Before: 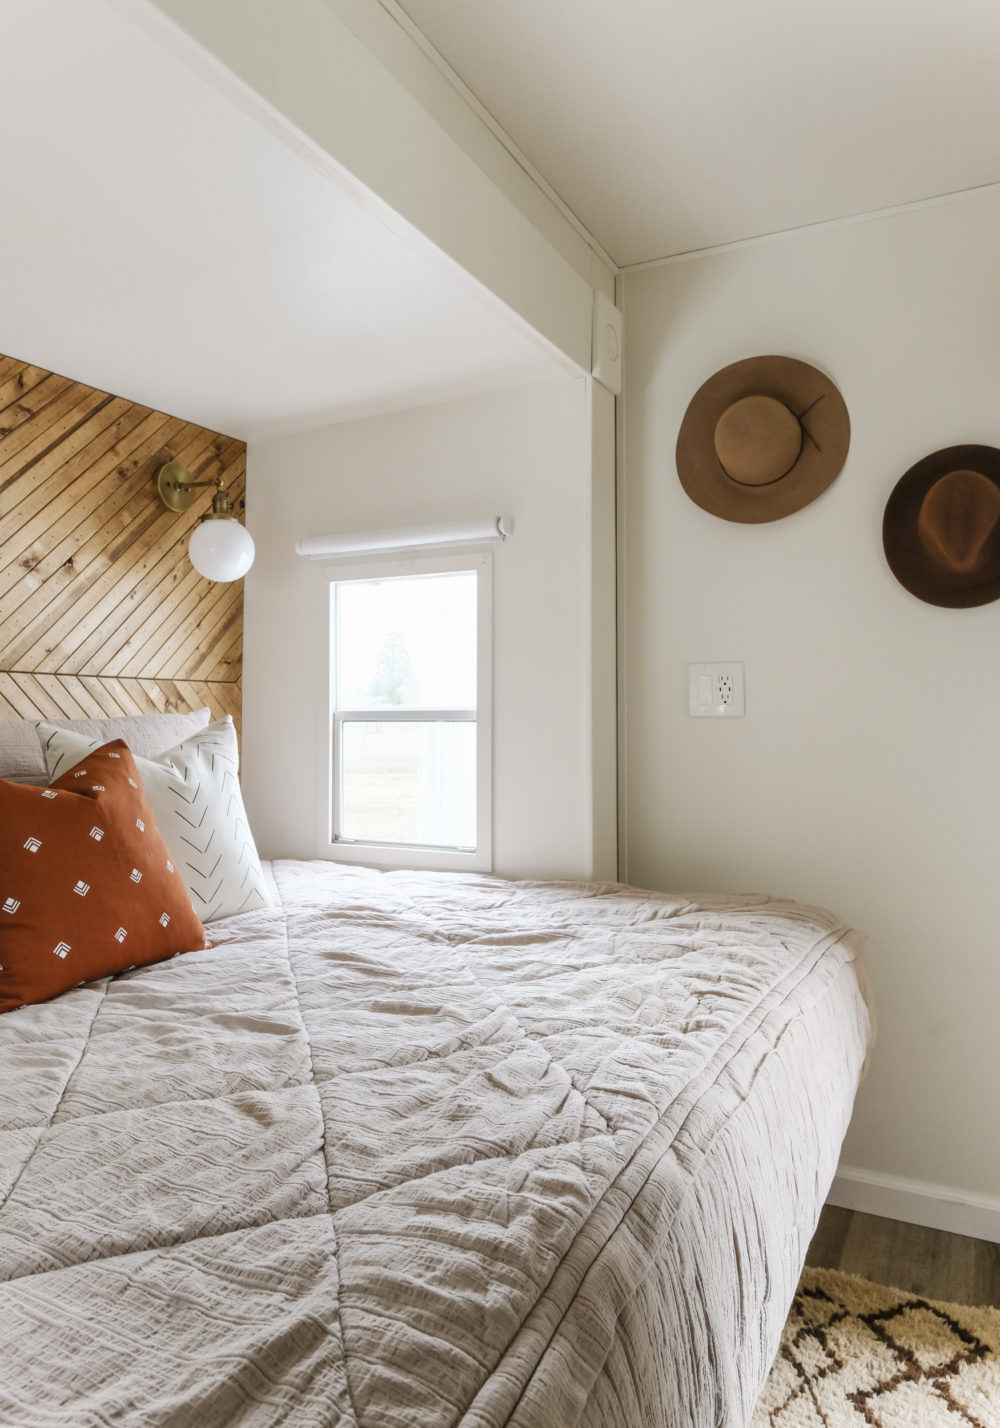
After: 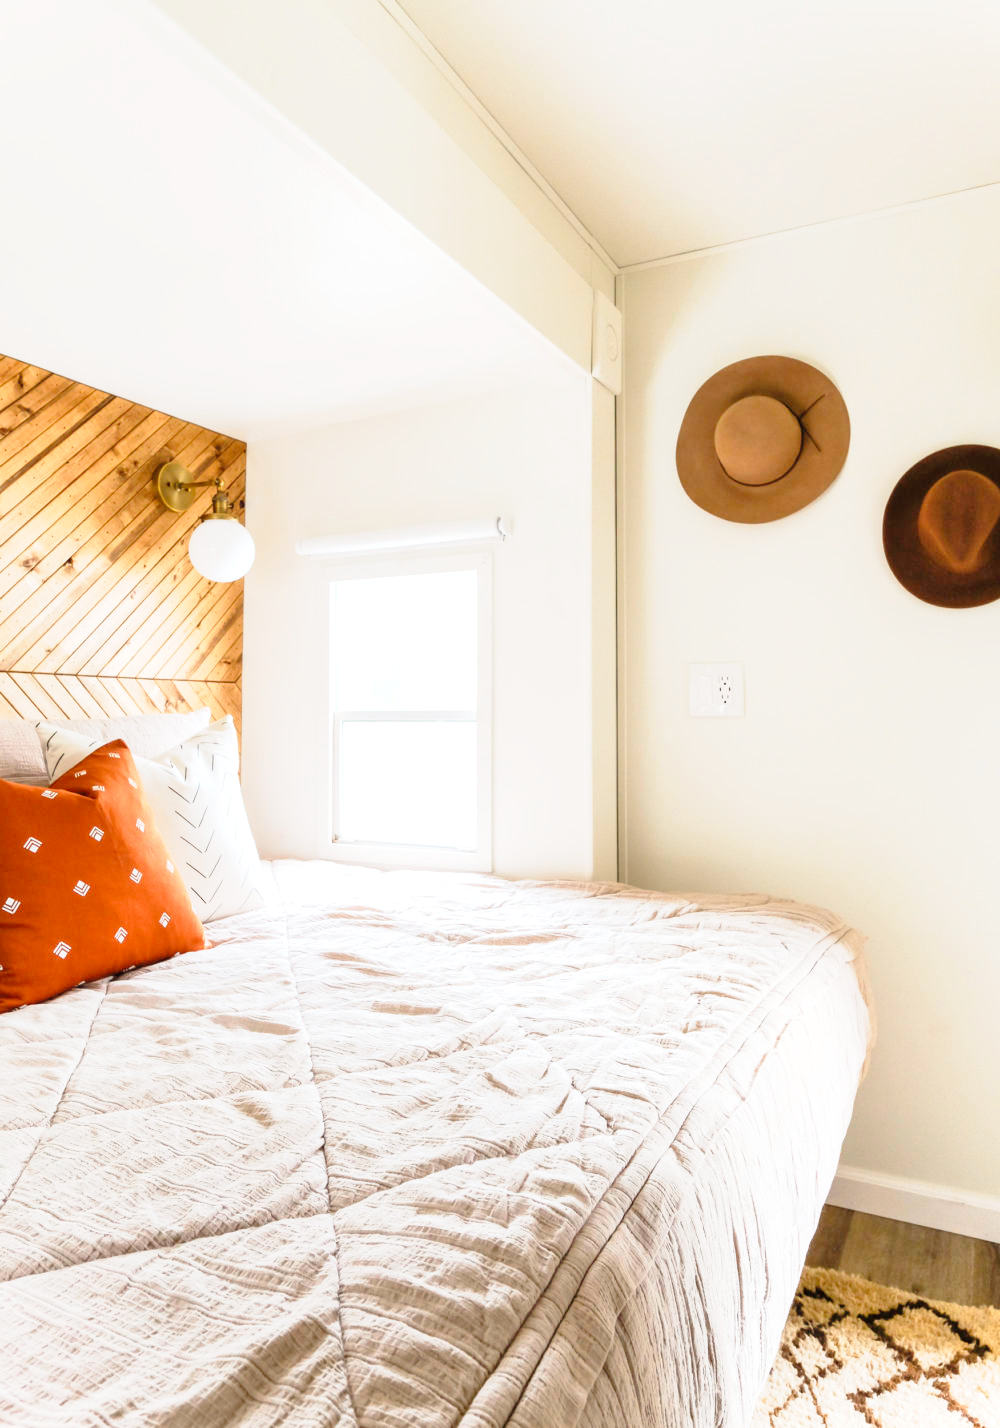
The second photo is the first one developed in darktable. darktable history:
exposure: black level correction 0, exposure 0.694 EV, compensate highlight preservation false
tone curve: curves: ch0 [(0, 0) (0.091, 0.077) (0.389, 0.458) (0.745, 0.82) (0.844, 0.908) (0.909, 0.942) (1, 0.973)]; ch1 [(0, 0) (0.437, 0.404) (0.5, 0.5) (0.529, 0.55) (0.58, 0.6) (0.616, 0.649) (1, 1)]; ch2 [(0, 0) (0.442, 0.415) (0.5, 0.5) (0.535, 0.557) (0.585, 0.62) (1, 1)], preserve colors none
contrast brightness saturation: contrast 0.074, brightness 0.076, saturation 0.182
